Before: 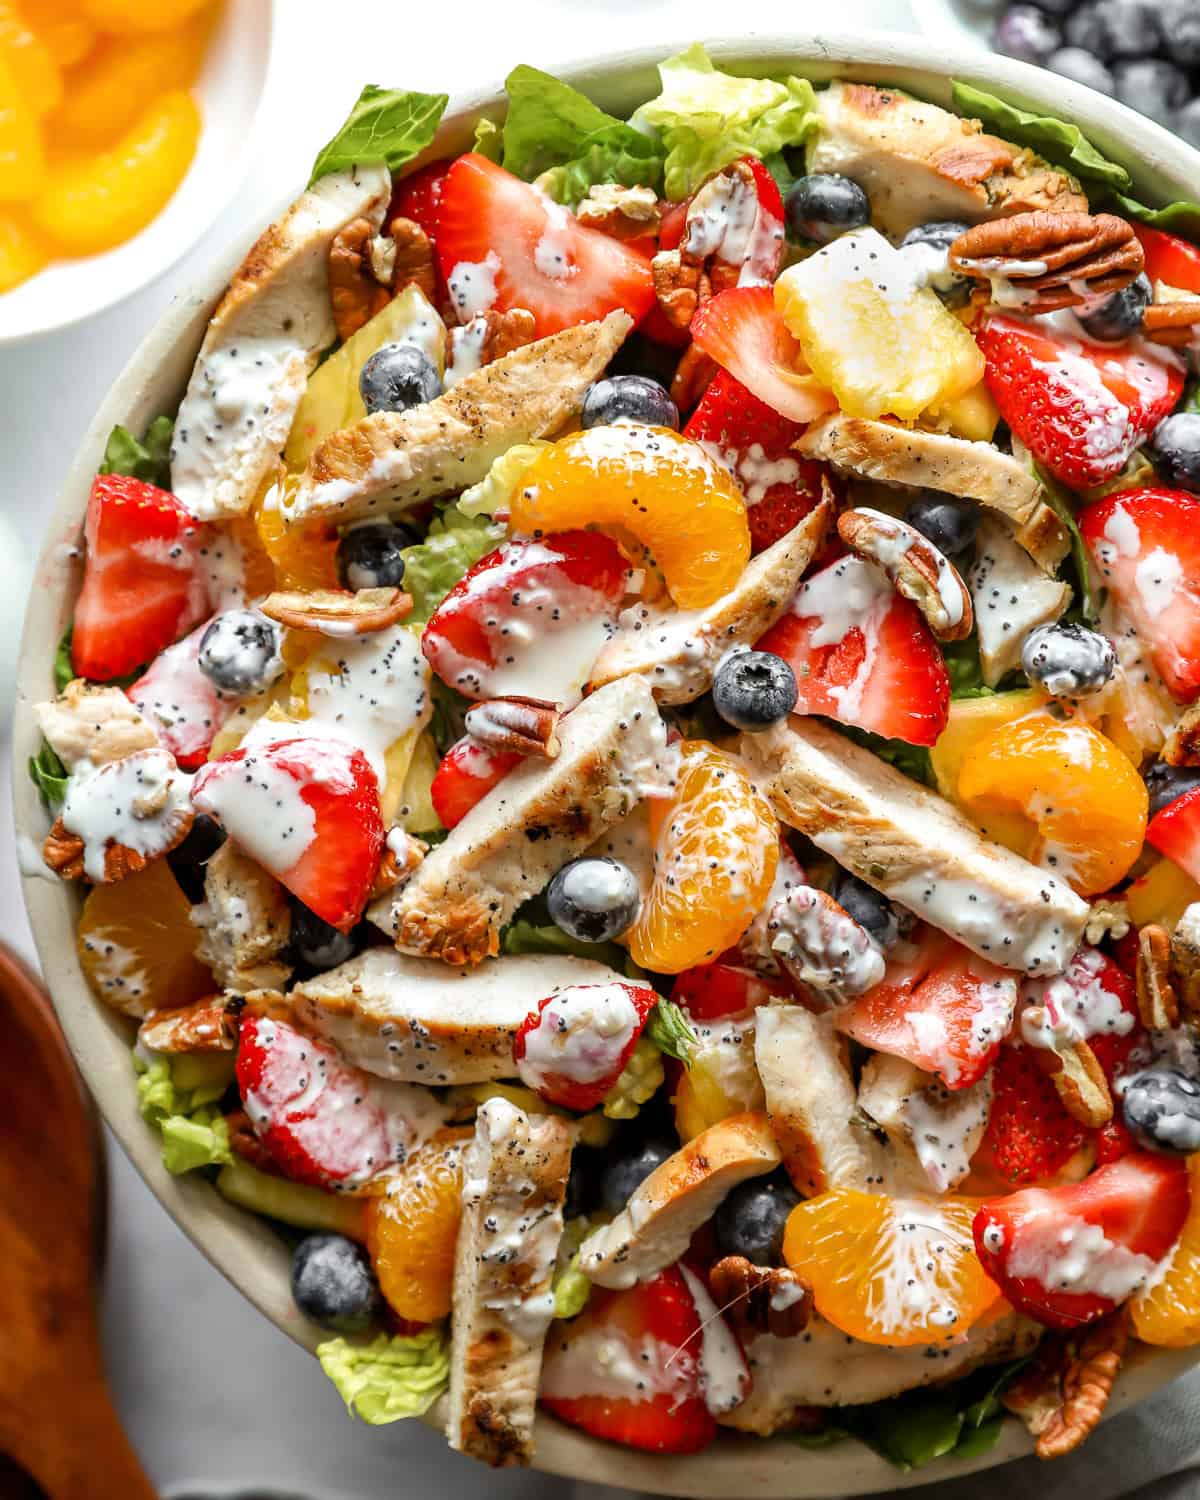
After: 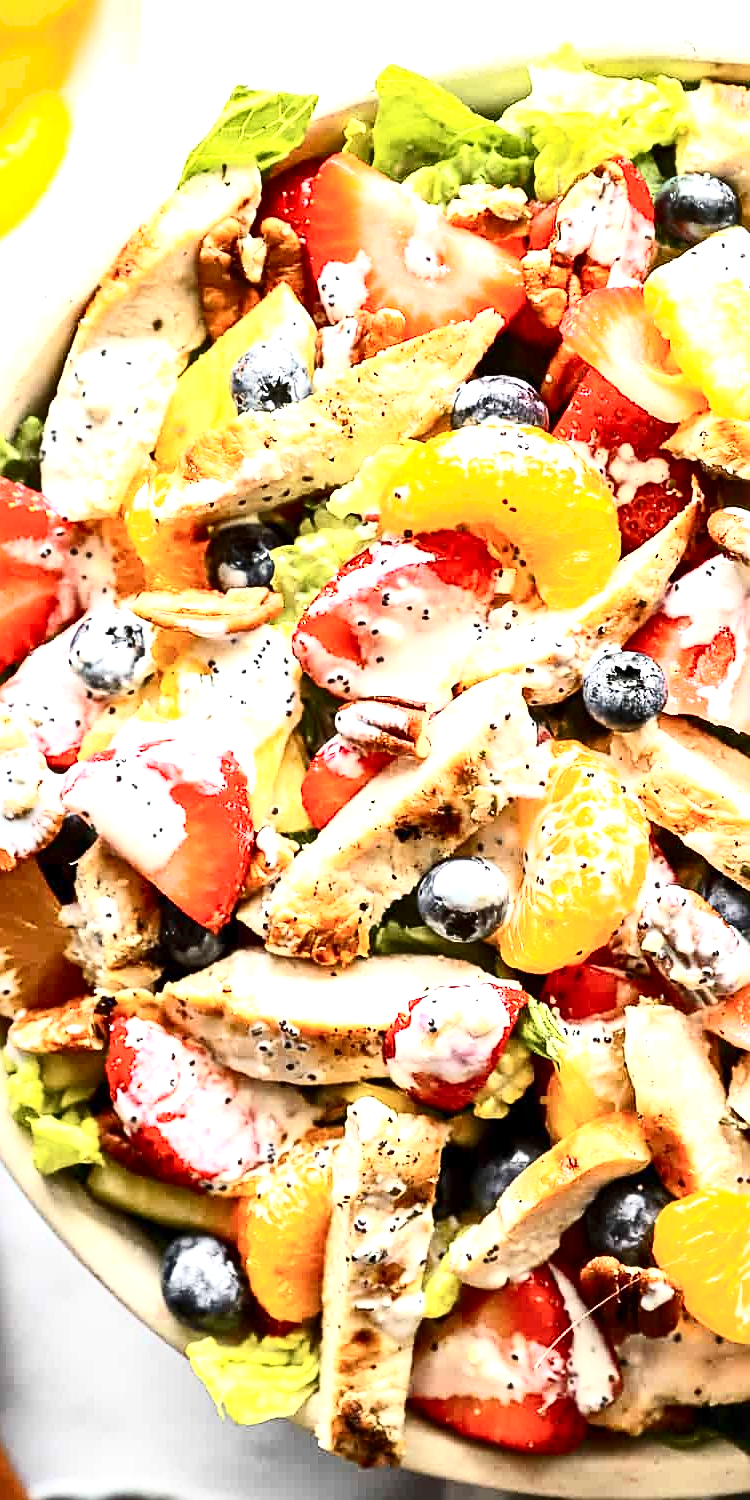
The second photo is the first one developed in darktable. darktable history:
contrast brightness saturation: contrast 0.393, brightness 0.111
sharpen: on, module defaults
exposure: black level correction 0, exposure 1.199 EV, compensate highlight preservation false
crop: left 10.858%, right 26.569%
shadows and highlights: shadows 37.66, highlights -27.39, soften with gaussian
color zones: curves: ch2 [(0, 0.5) (0.143, 0.5) (0.286, 0.489) (0.415, 0.421) (0.571, 0.5) (0.714, 0.5) (0.857, 0.5) (1, 0.5)]
local contrast: mode bilateral grid, contrast 20, coarseness 51, detail 128%, midtone range 0.2
